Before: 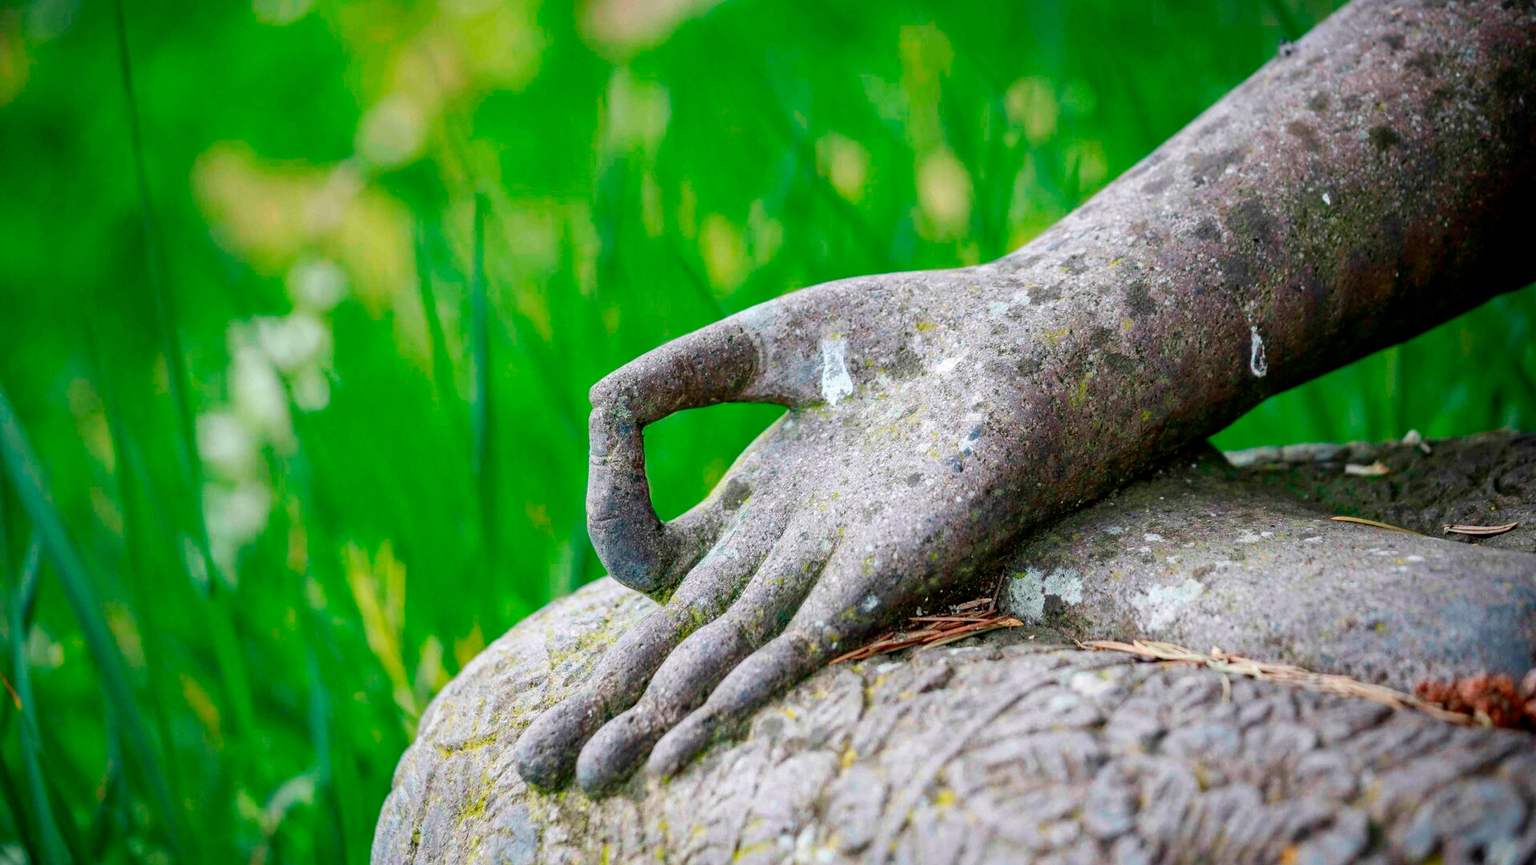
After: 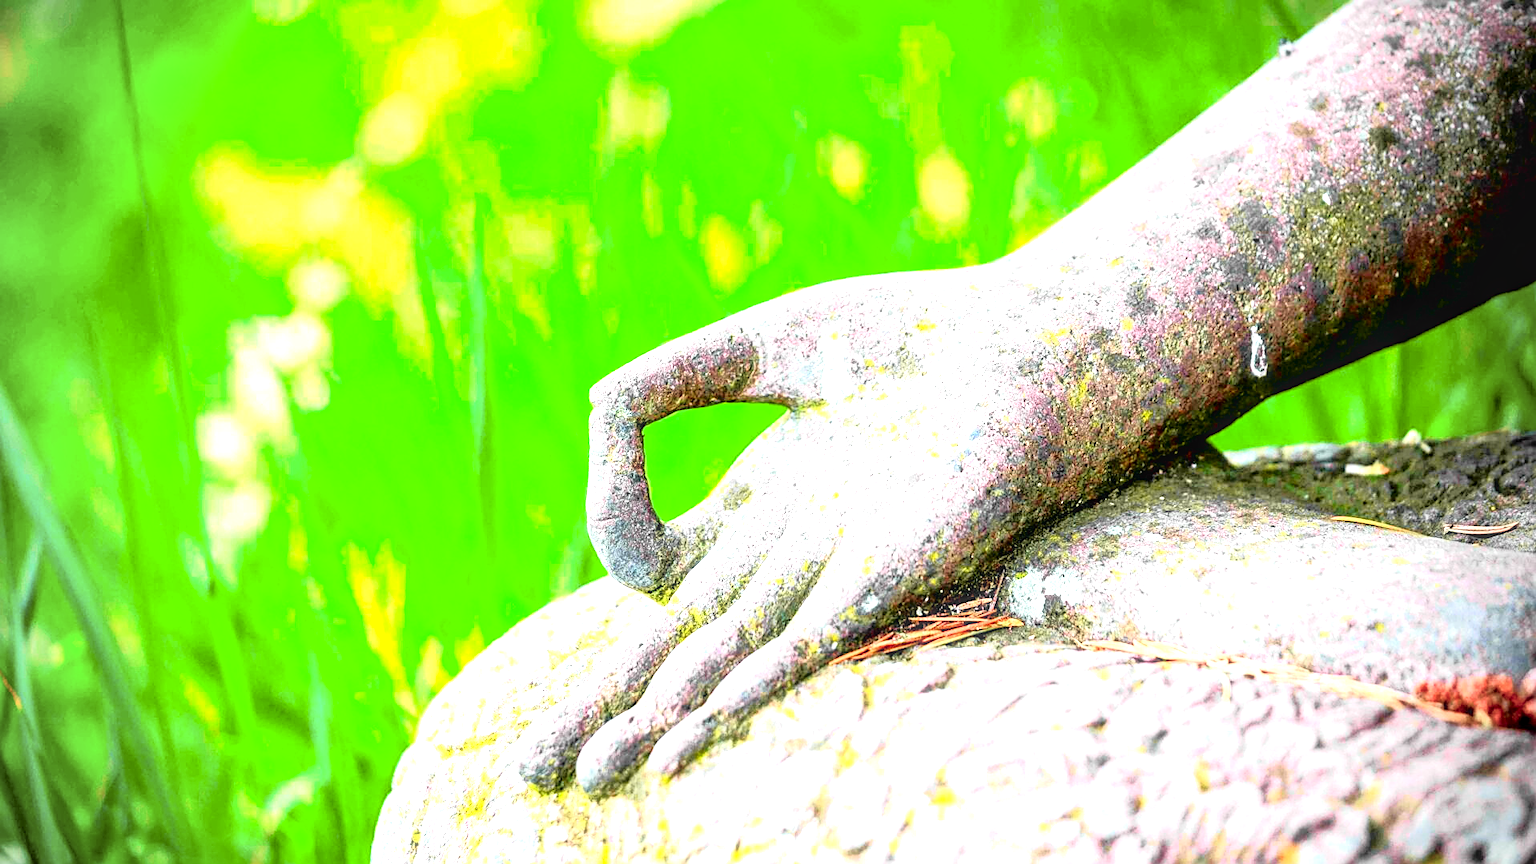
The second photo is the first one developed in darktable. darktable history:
sharpen: on, module defaults
vignetting: fall-off radius 60.92%
local contrast: on, module defaults
tone curve: curves: ch0 [(0, 0) (0.062, 0.023) (0.168, 0.142) (0.359, 0.44) (0.469, 0.544) (0.634, 0.722) (0.839, 0.909) (0.998, 0.978)]; ch1 [(0, 0) (0.437, 0.453) (0.472, 0.47) (0.502, 0.504) (0.527, 0.546) (0.568, 0.619) (0.608, 0.665) (0.669, 0.748) (0.859, 0.899) (1, 1)]; ch2 [(0, 0) (0.33, 0.301) (0.421, 0.443) (0.473, 0.498) (0.509, 0.5) (0.535, 0.564) (0.575, 0.625) (0.608, 0.676) (1, 1)], color space Lab, independent channels, preserve colors none
exposure: black level correction 0, exposure 0.5 EV, compensate exposure bias true, compensate highlight preservation false
haze removal: strength -0.09, adaptive false
